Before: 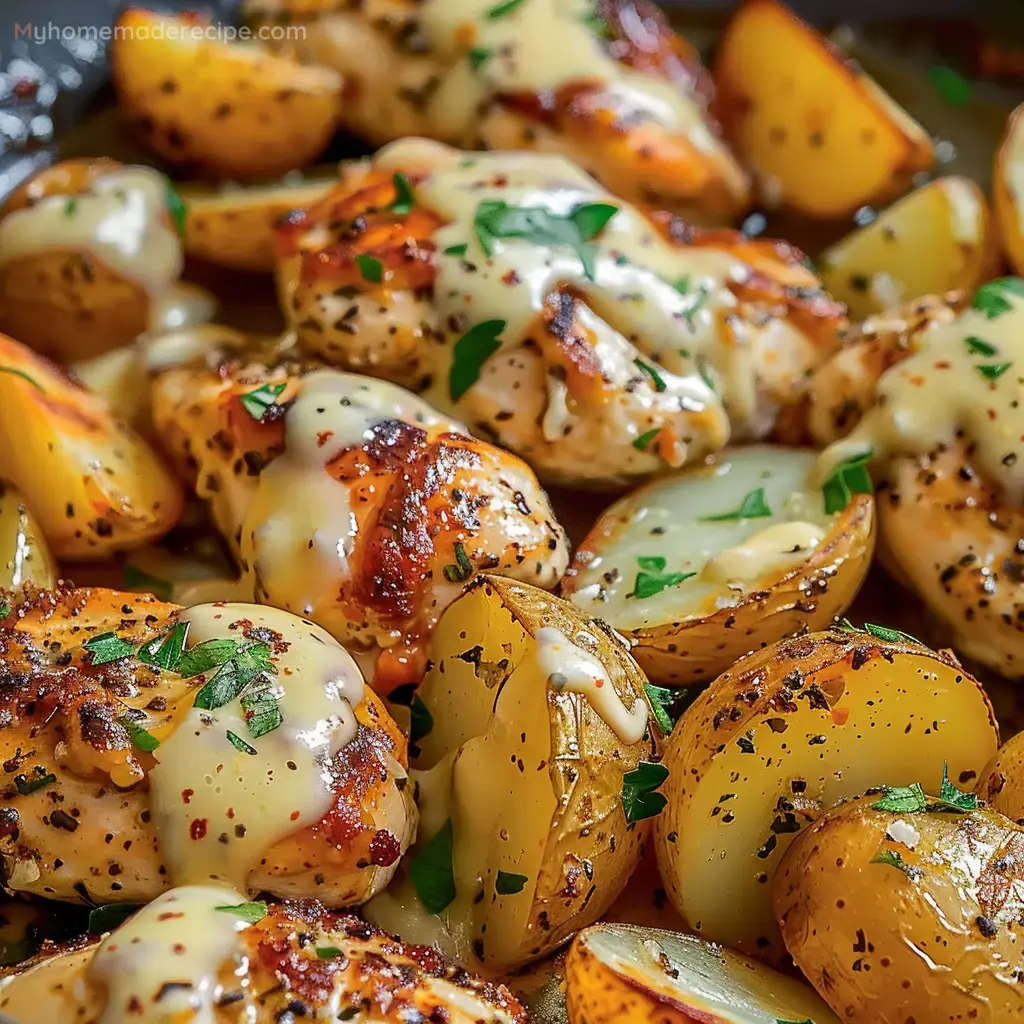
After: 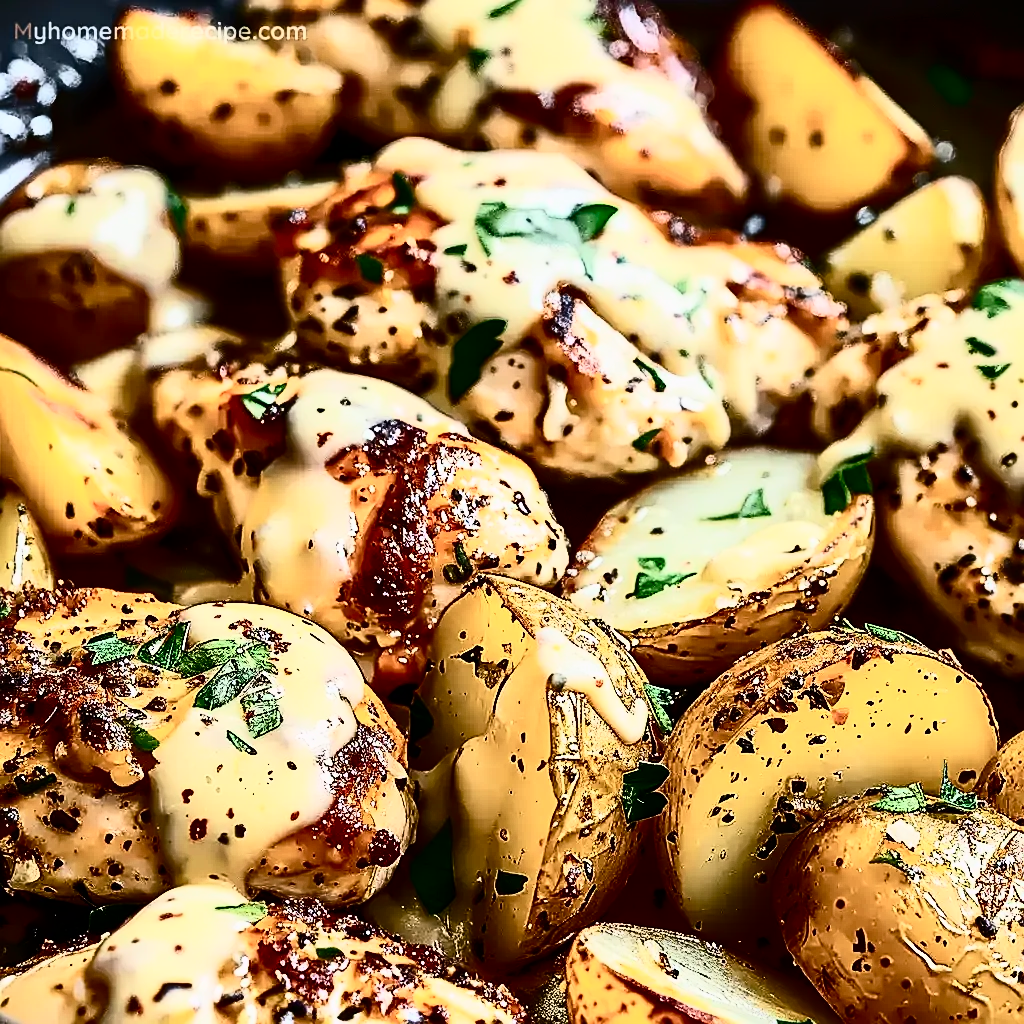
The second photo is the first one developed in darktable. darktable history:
tone curve: curves: ch0 [(0, 0) (0.059, 0.027) (0.162, 0.125) (0.304, 0.279) (0.547, 0.532) (0.828, 0.815) (1, 0.983)]; ch1 [(0, 0) (0.23, 0.166) (0.34, 0.298) (0.371, 0.334) (0.435, 0.408) (0.477, 0.469) (0.499, 0.498) (0.529, 0.544) (0.559, 0.587) (0.743, 0.798) (1, 1)]; ch2 [(0, 0) (0.431, 0.414) (0.498, 0.503) (0.524, 0.531) (0.568, 0.567) (0.6, 0.597) (0.643, 0.631) (0.74, 0.721) (1, 1)], preserve colors none
tone equalizer: on, module defaults
sharpen: amount 0.549
contrast brightness saturation: contrast 0.935, brightness 0.203
